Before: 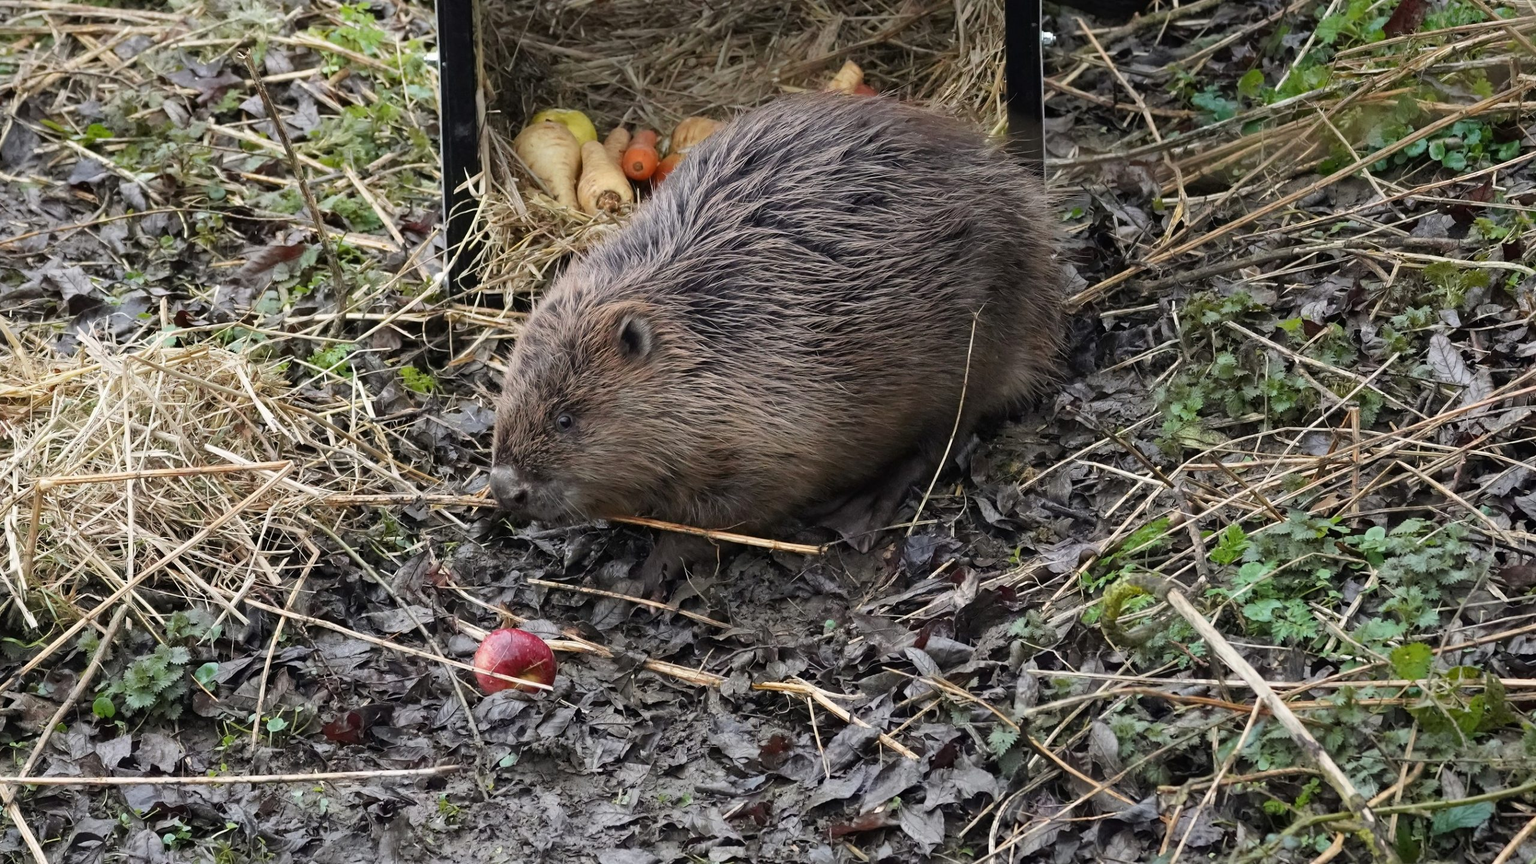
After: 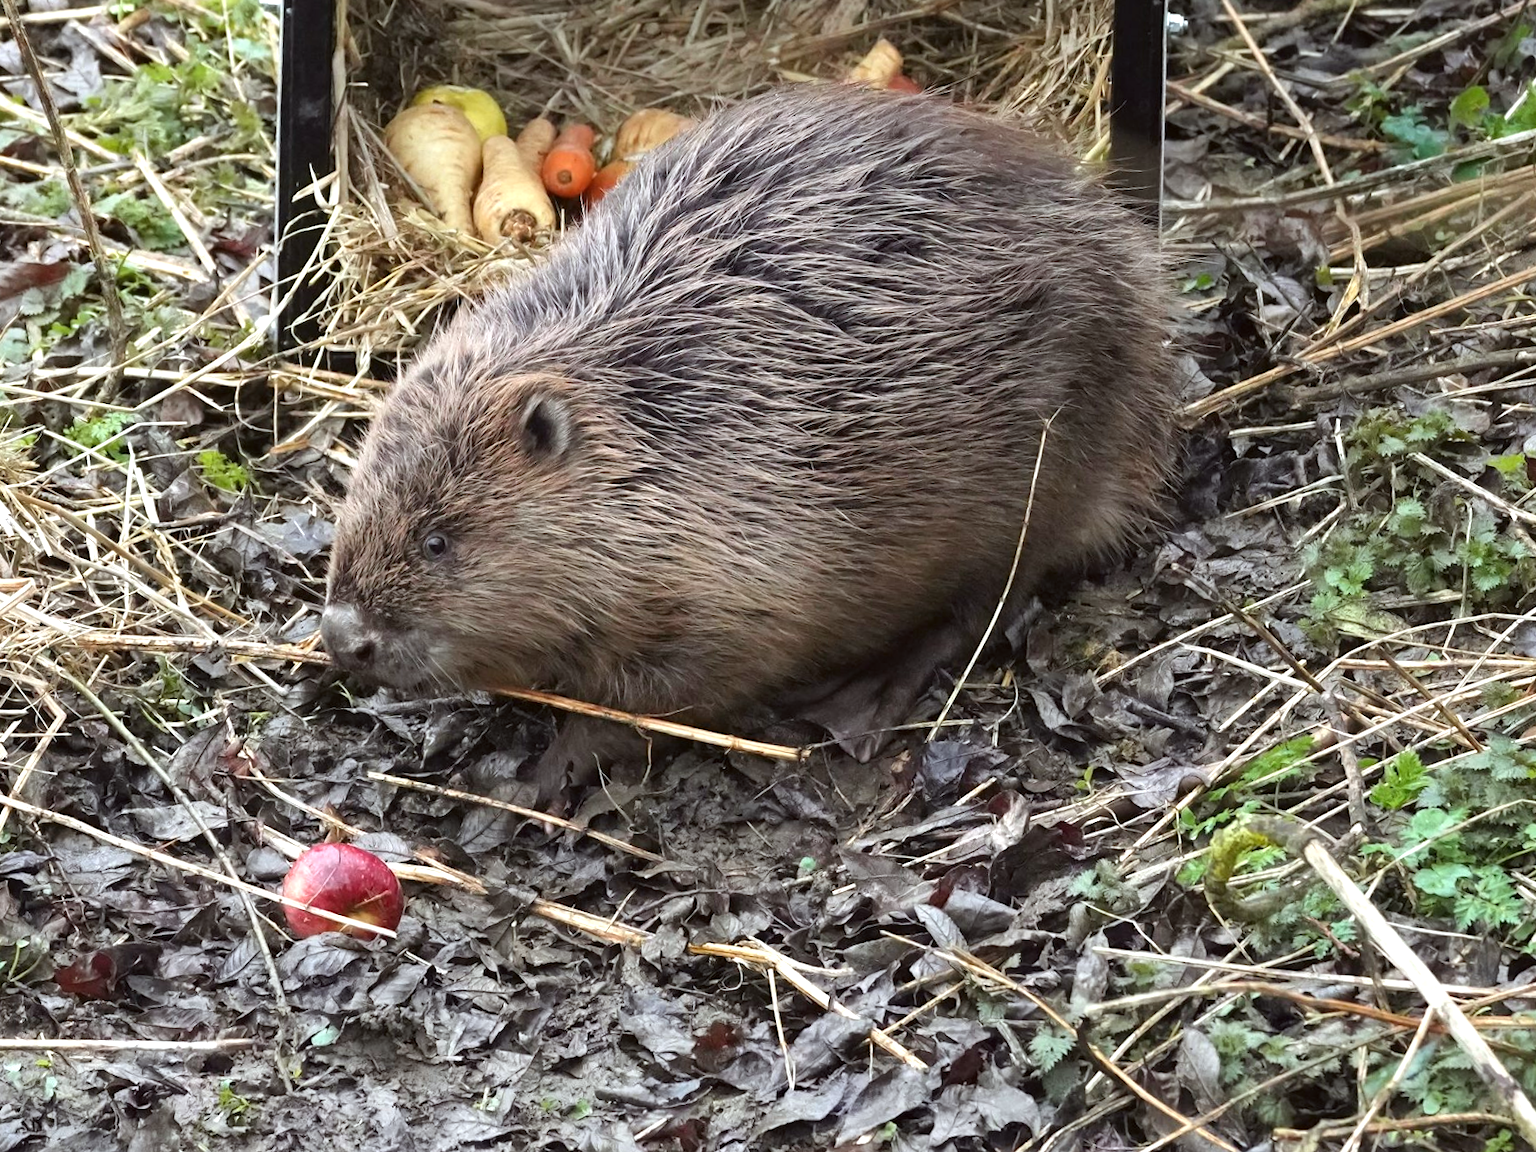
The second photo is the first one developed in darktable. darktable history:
white balance: emerald 1
exposure: black level correction 0, exposure 0.68 EV, compensate exposure bias true, compensate highlight preservation false
color correction: highlights a* -2.73, highlights b* -2.09, shadows a* 2.41, shadows b* 2.73
crop and rotate: angle -3.27°, left 14.277%, top 0.028%, right 10.766%, bottom 0.028%
